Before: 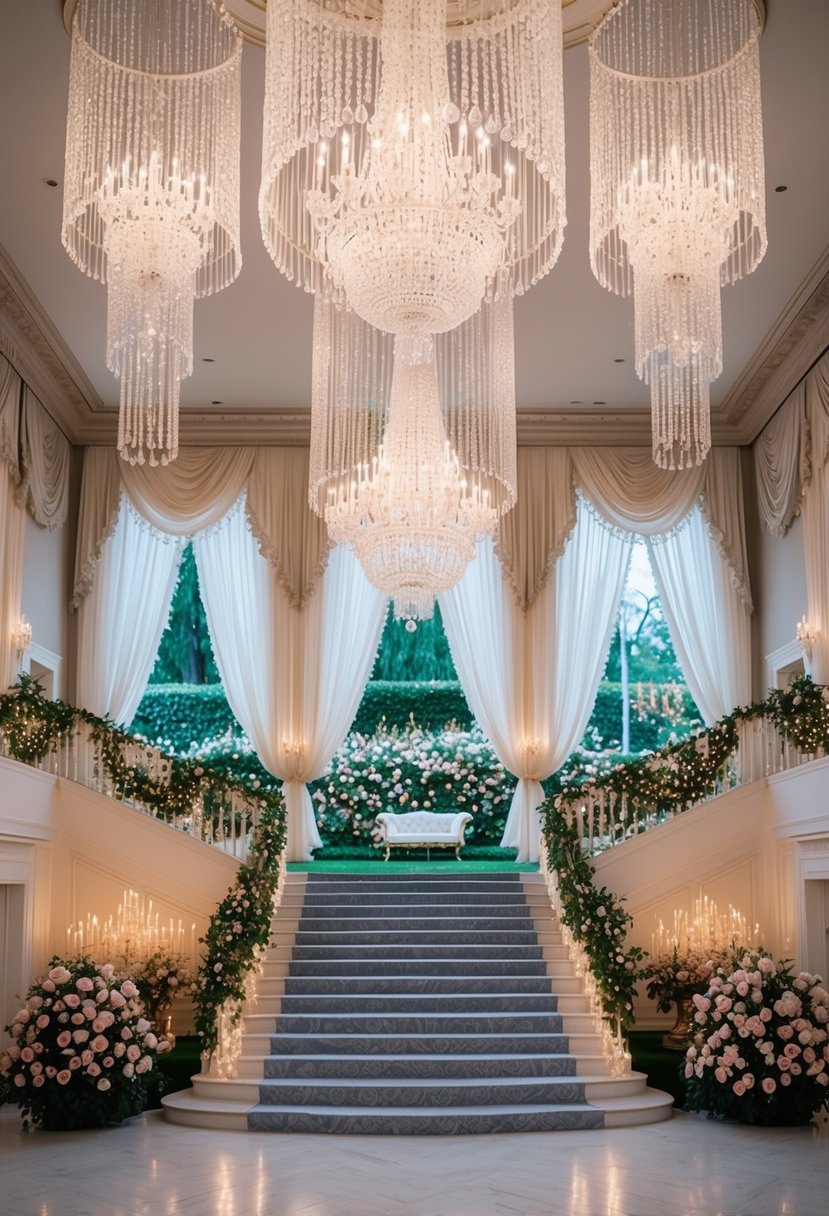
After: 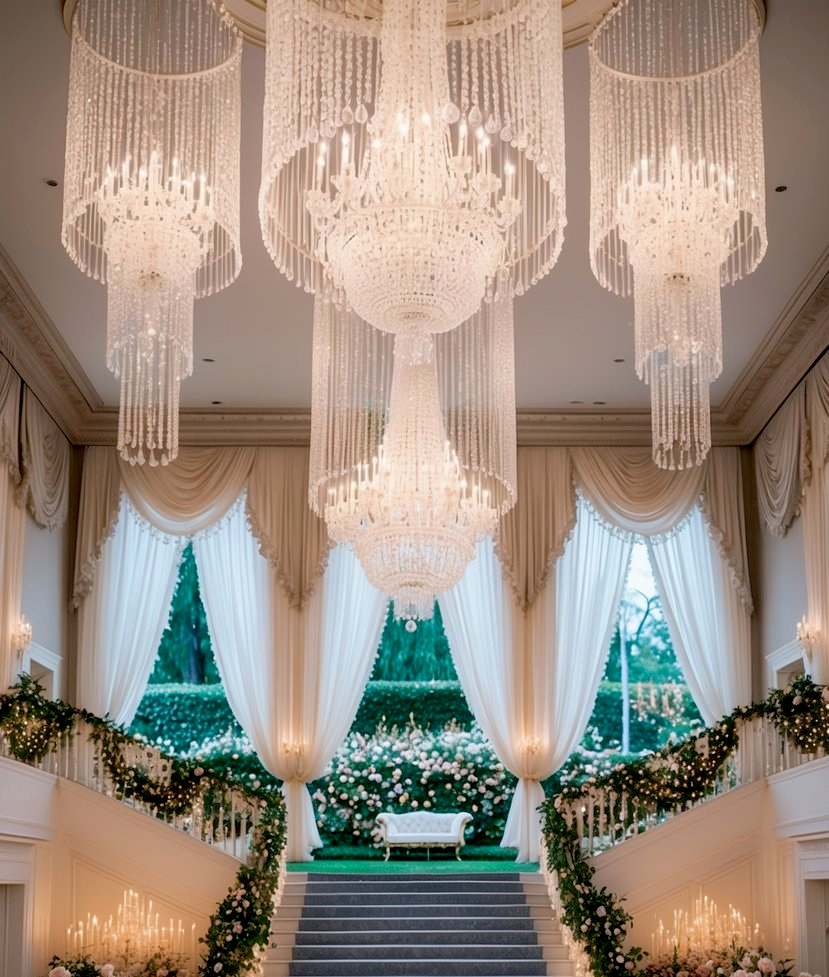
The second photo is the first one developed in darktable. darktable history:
crop: bottom 19.644%
exposure: black level correction 0.01, exposure 0.014 EV, compensate highlight preservation false
